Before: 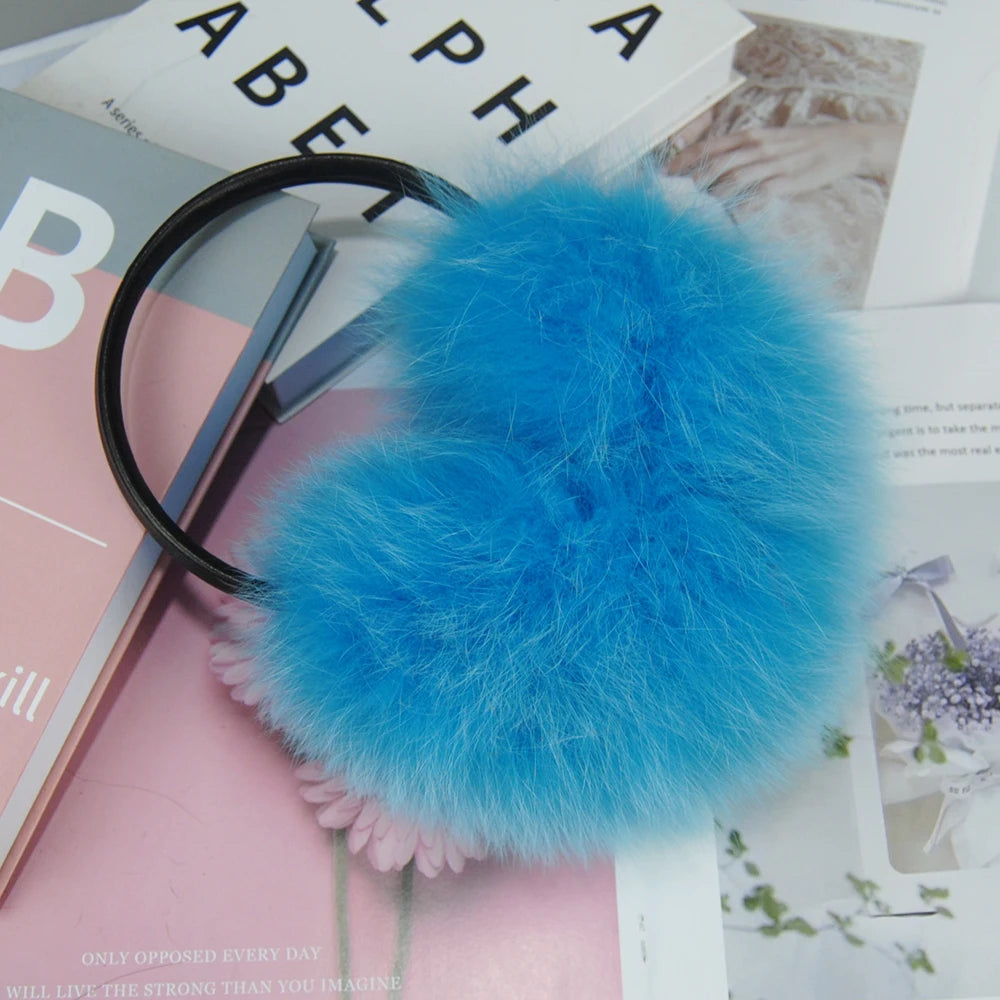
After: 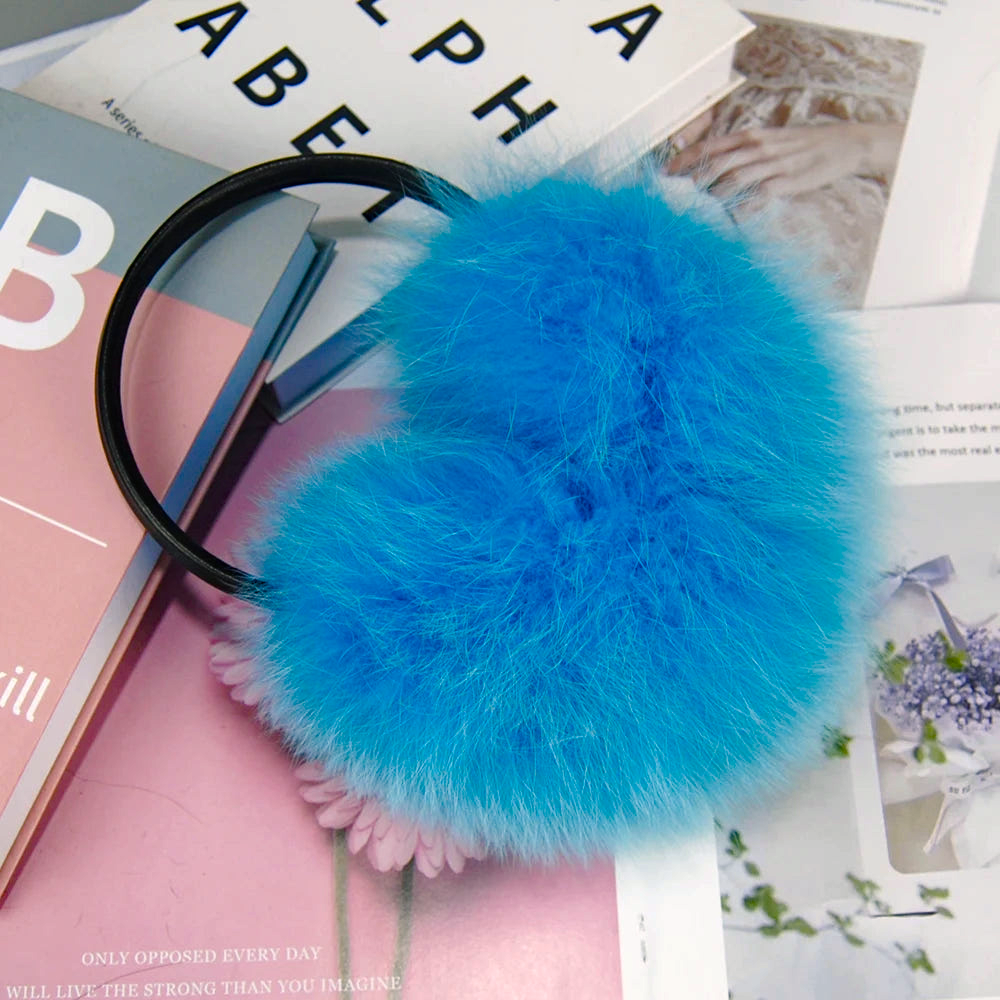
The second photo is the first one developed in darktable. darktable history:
color balance rgb: shadows lift › chroma 1%, shadows lift › hue 217.2°, power › hue 310.8°, highlights gain › chroma 2%, highlights gain › hue 44.4°, global offset › luminance 0.25%, global offset › hue 171.6°, perceptual saturation grading › global saturation 14.09%, perceptual saturation grading › highlights -30%, perceptual saturation grading › shadows 50.67%, global vibrance 25%, contrast 20%
haze removal: compatibility mode true, adaptive false
